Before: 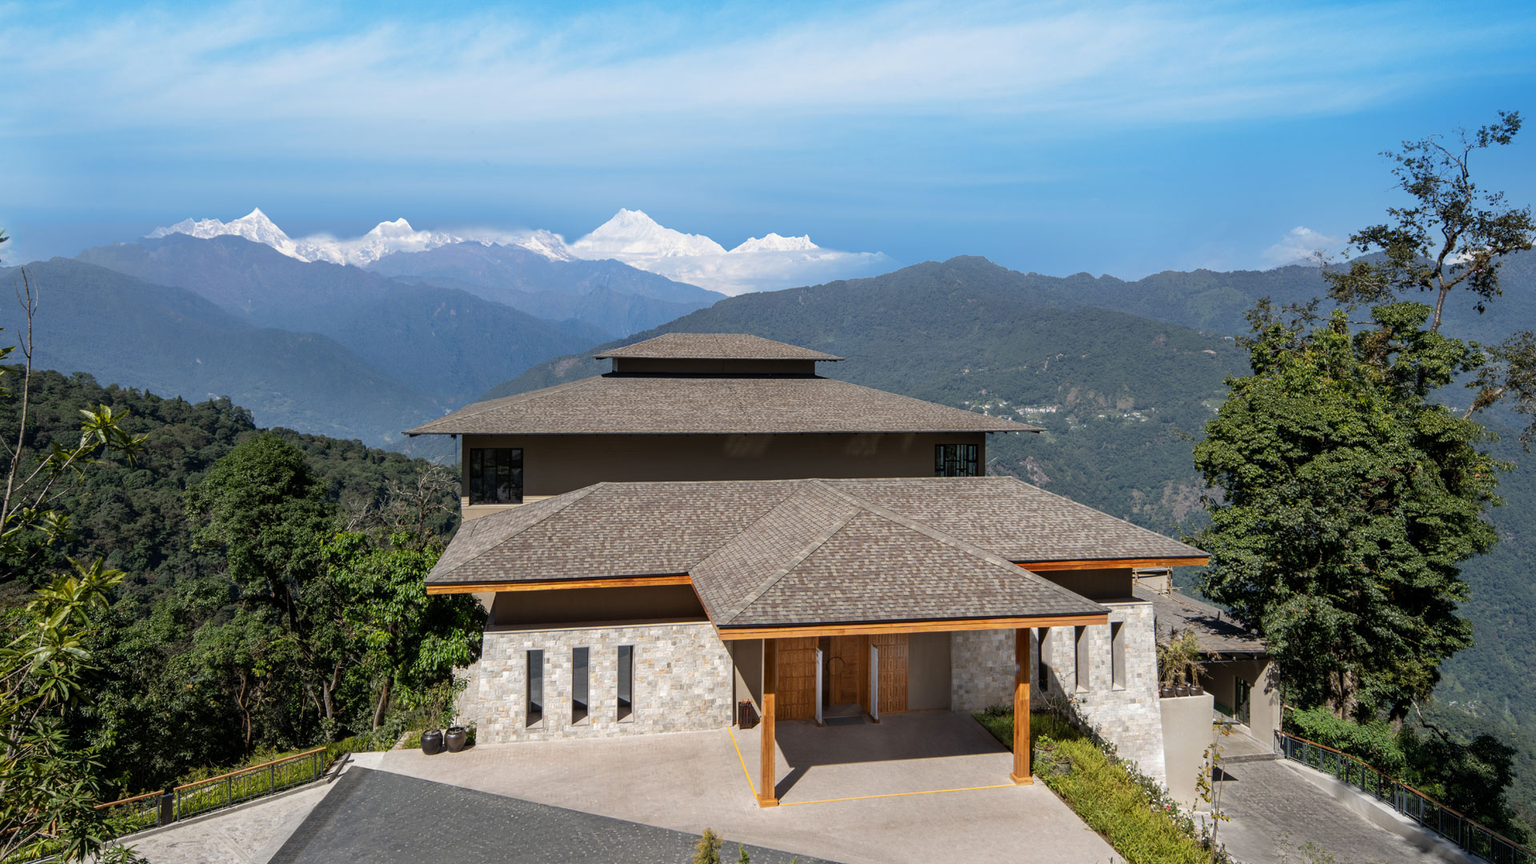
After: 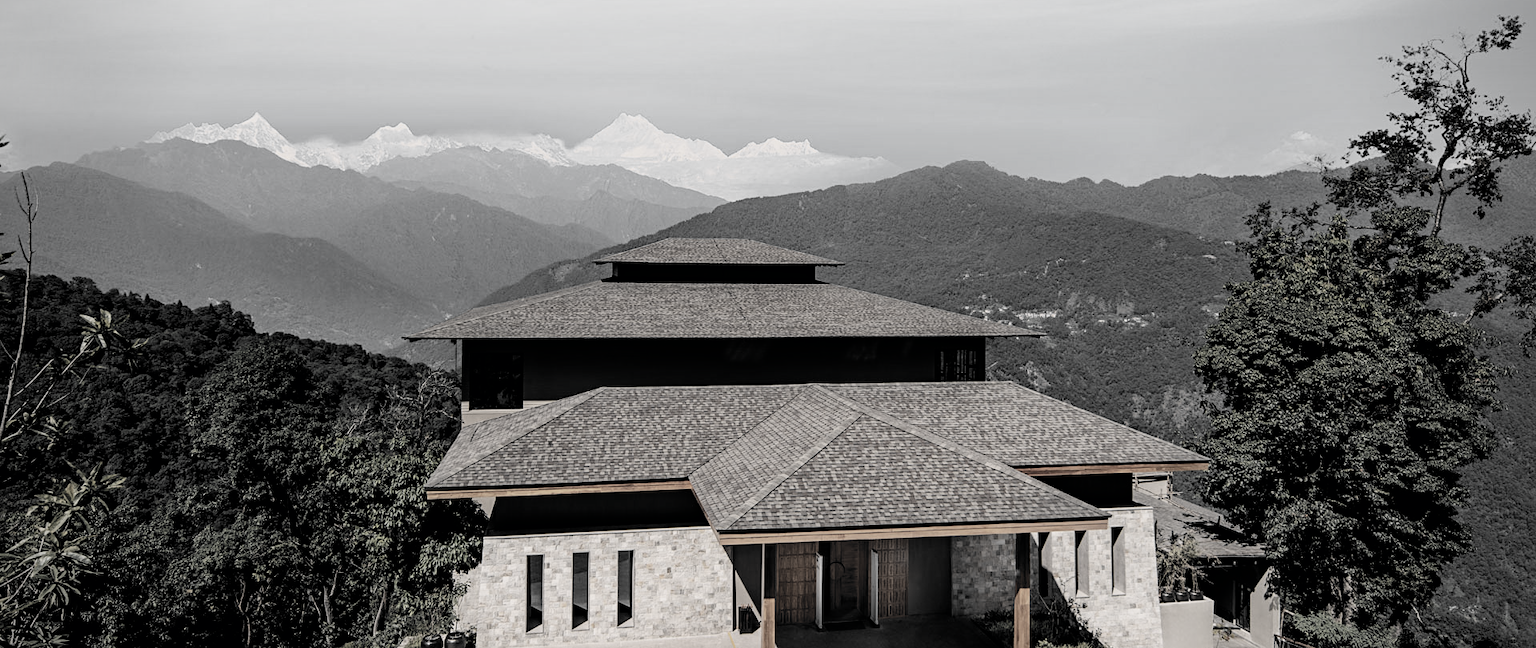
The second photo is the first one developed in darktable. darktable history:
vignetting: fall-off radius 61.02%
contrast brightness saturation: contrast 0.064, brightness -0.012, saturation -0.24
crop: top 11.047%, bottom 13.876%
filmic rgb: black relative exposure -5.06 EV, white relative exposure 3.96 EV, hardness 2.89, contrast 1.394, highlights saturation mix -20.48%, color science v6 (2022)
sharpen: amount 0.213
color correction: highlights a* 2.8, highlights b* 5, shadows a* -1.59, shadows b* -4.86, saturation 0.796
color zones: curves: ch0 [(0, 0.613) (0.01, 0.613) (0.245, 0.448) (0.498, 0.529) (0.642, 0.665) (0.879, 0.777) (0.99, 0.613)]; ch1 [(0, 0.035) (0.121, 0.189) (0.259, 0.197) (0.415, 0.061) (0.589, 0.022) (0.732, 0.022) (0.857, 0.026) (0.991, 0.053)]
haze removal: compatibility mode true, adaptive false
